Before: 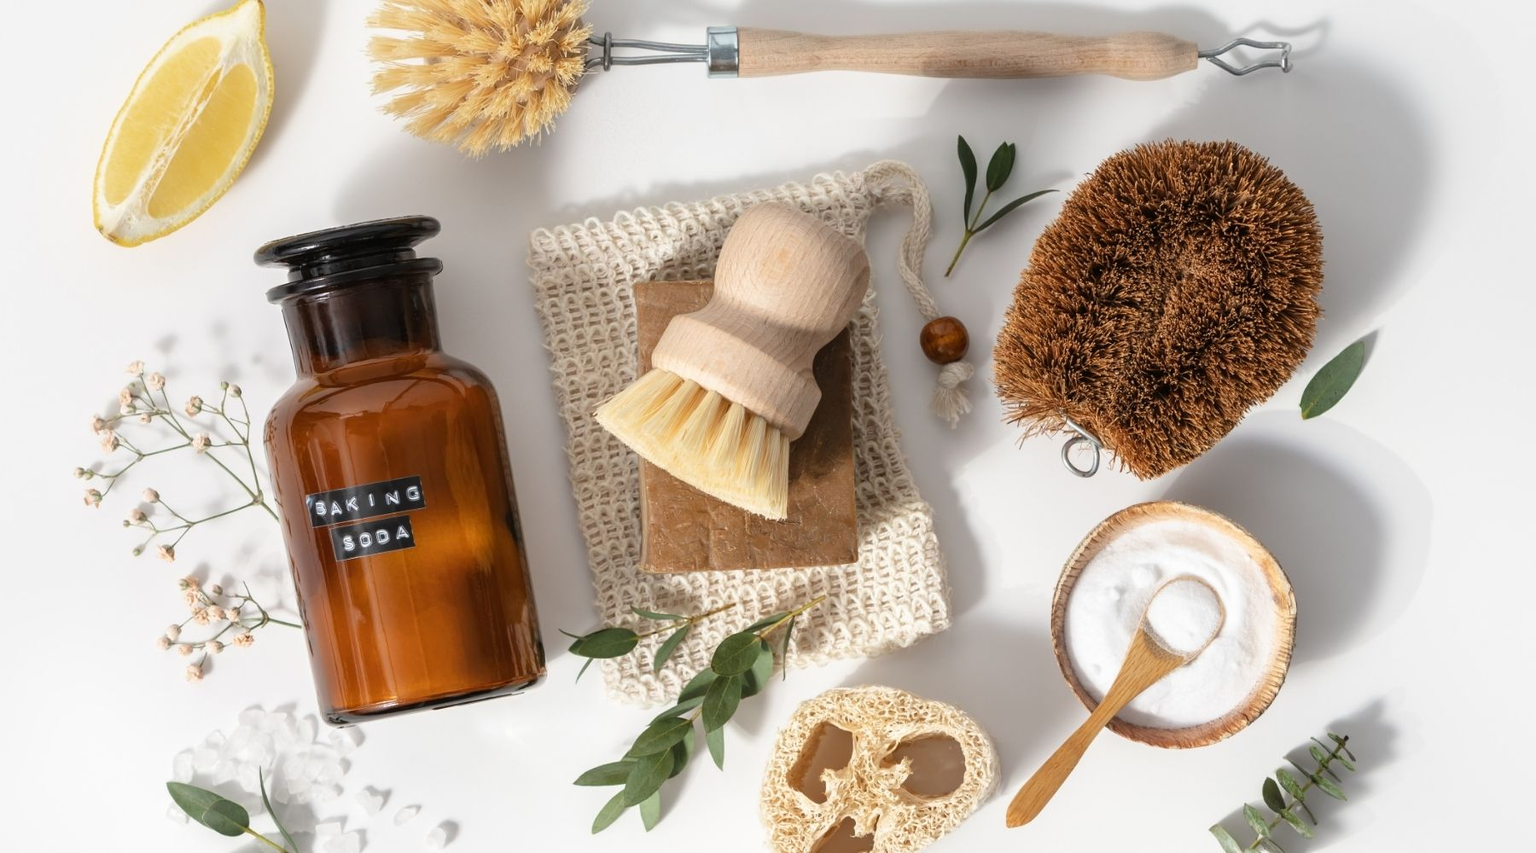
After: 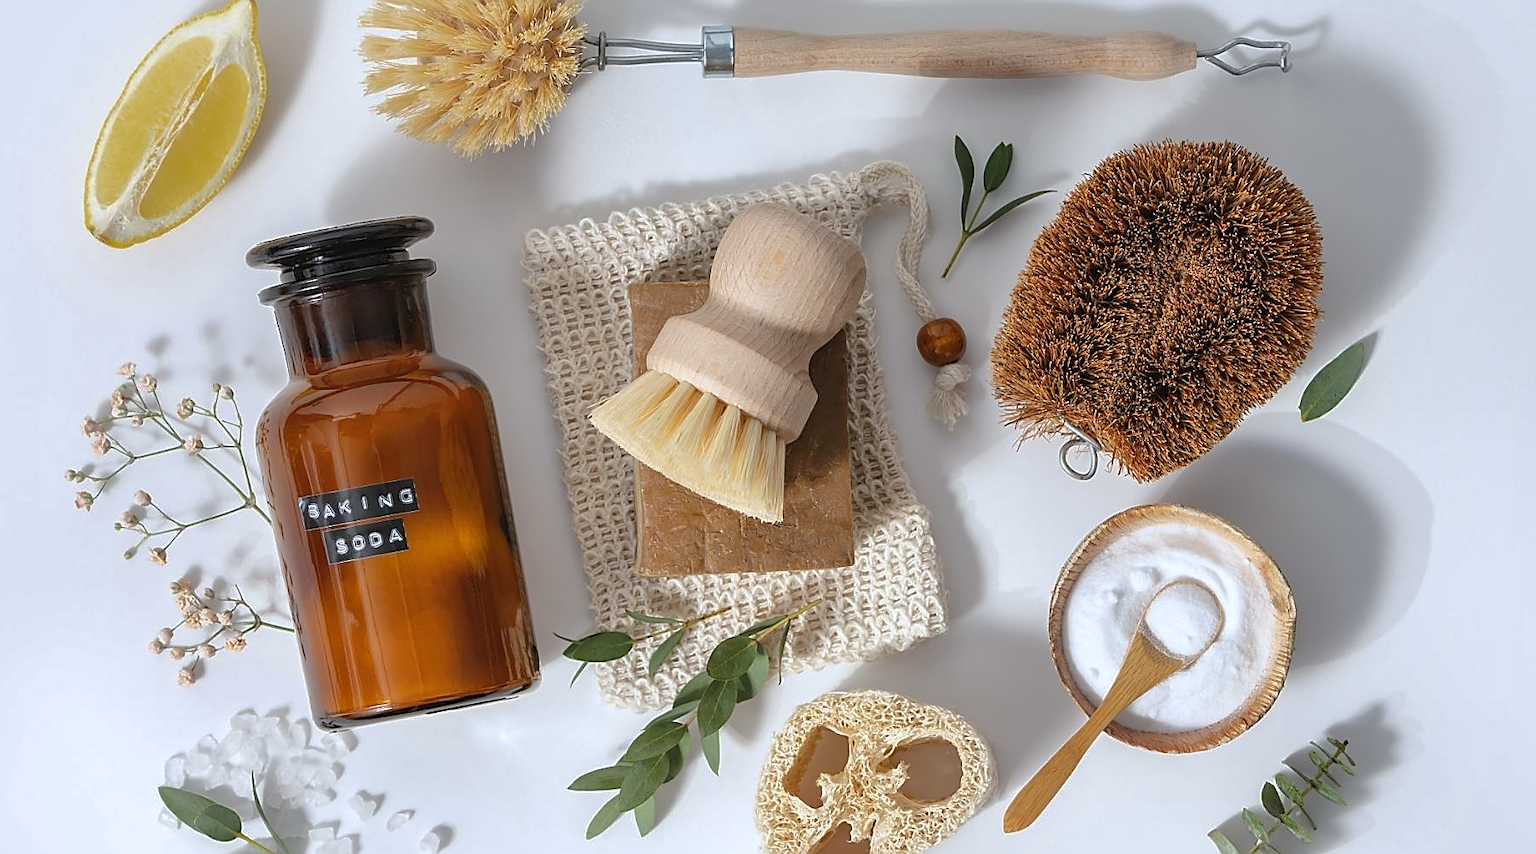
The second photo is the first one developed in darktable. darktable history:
white balance: red 0.976, blue 1.04
crop and rotate: left 0.614%, top 0.179%, bottom 0.309%
sharpen: radius 1.4, amount 1.25, threshold 0.7
shadows and highlights: on, module defaults
tone curve: curves: ch0 [(0, 0) (0.003, 0.013) (0.011, 0.018) (0.025, 0.027) (0.044, 0.045) (0.069, 0.068) (0.1, 0.096) (0.136, 0.13) (0.177, 0.168) (0.224, 0.217) (0.277, 0.277) (0.335, 0.338) (0.399, 0.401) (0.468, 0.473) (0.543, 0.544) (0.623, 0.621) (0.709, 0.7) (0.801, 0.781) (0.898, 0.869) (1, 1)], preserve colors none
